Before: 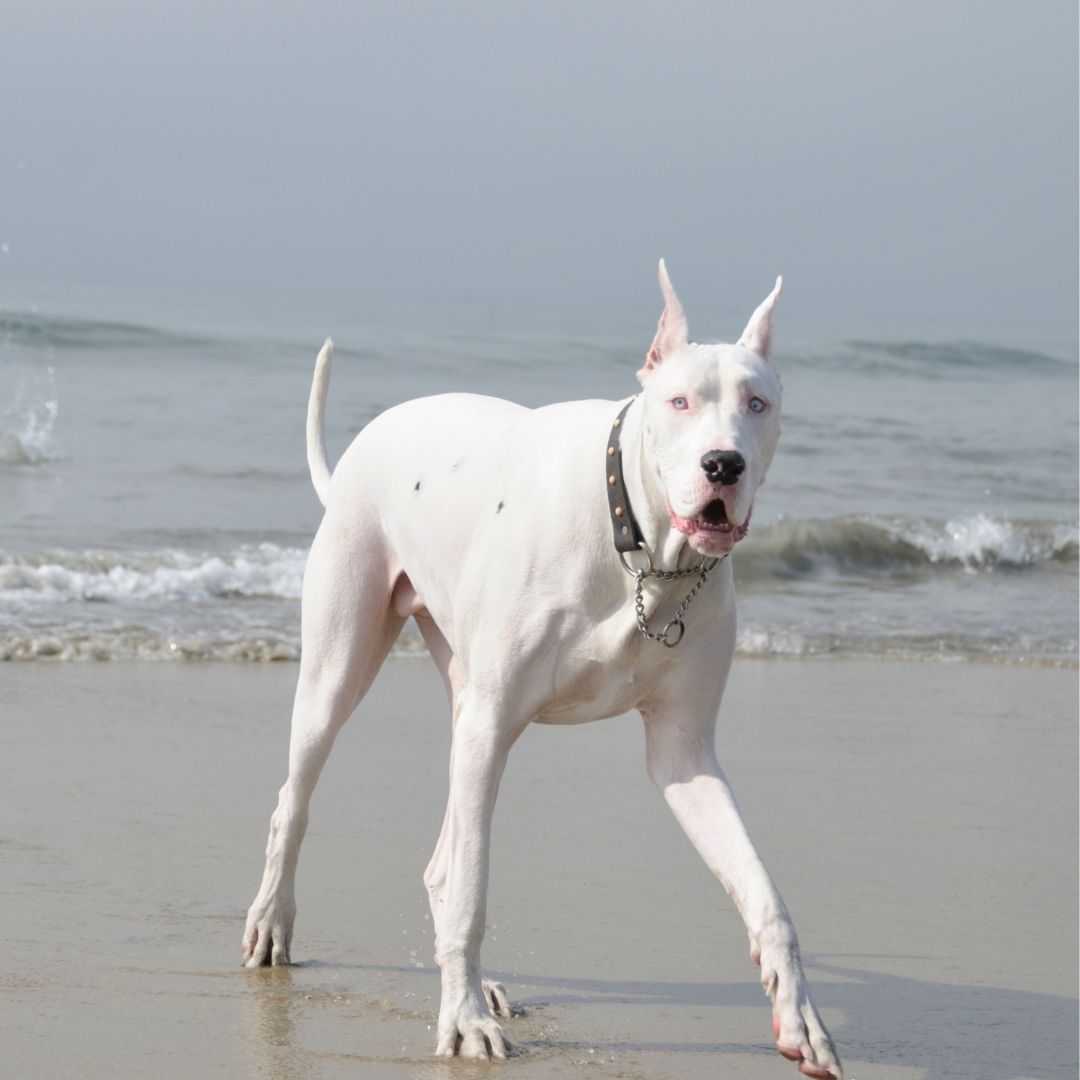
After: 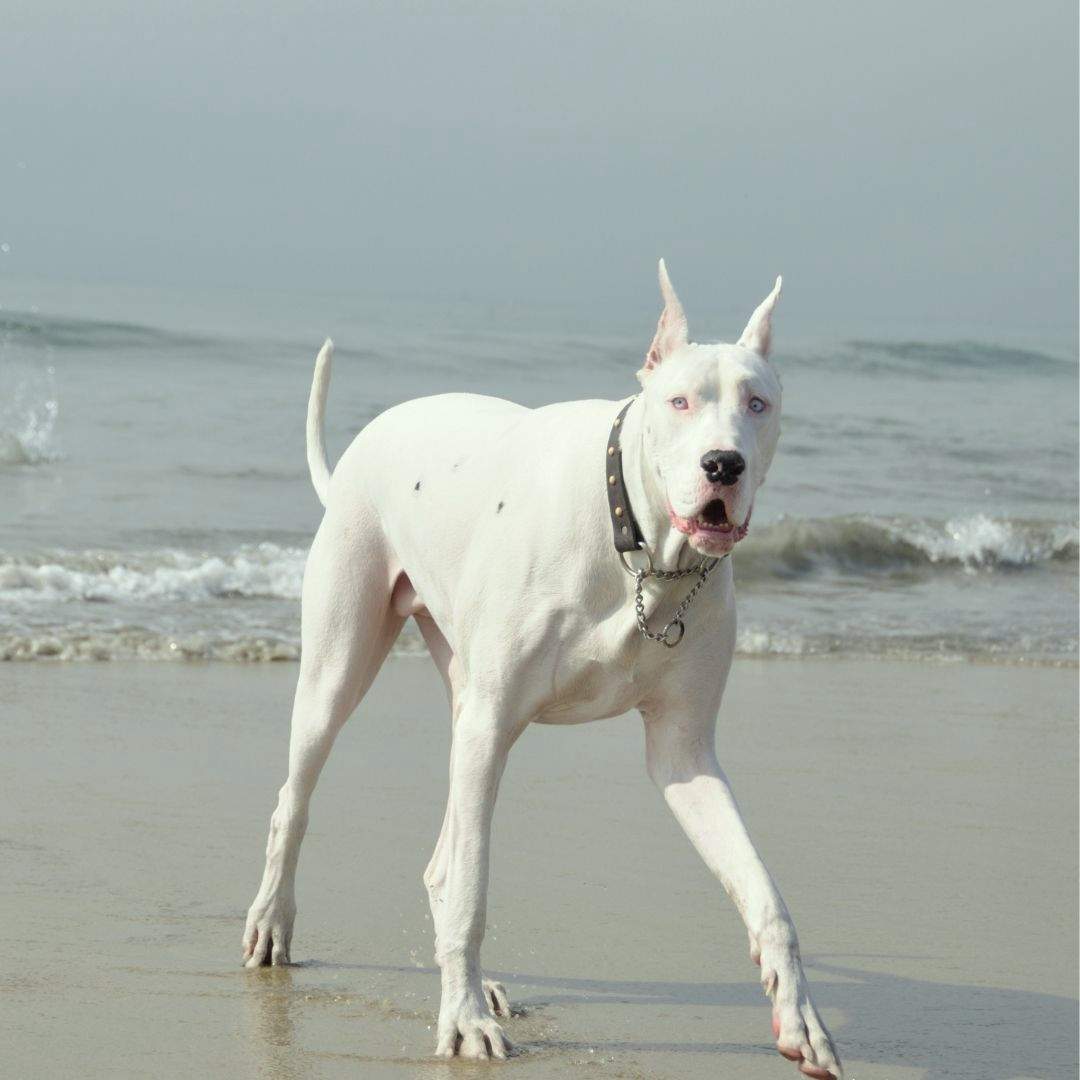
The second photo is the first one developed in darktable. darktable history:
color correction: highlights a* -4.6, highlights b* 5.04, saturation 0.97
